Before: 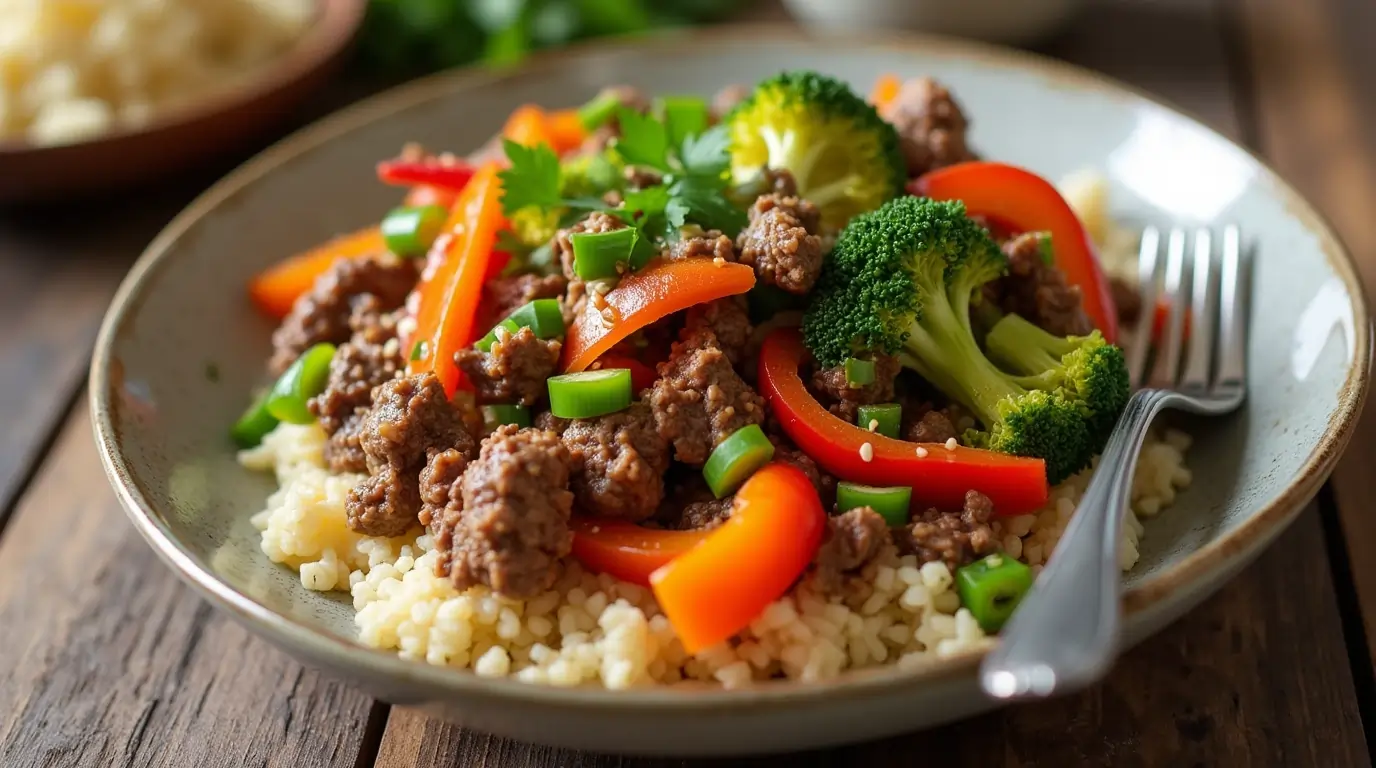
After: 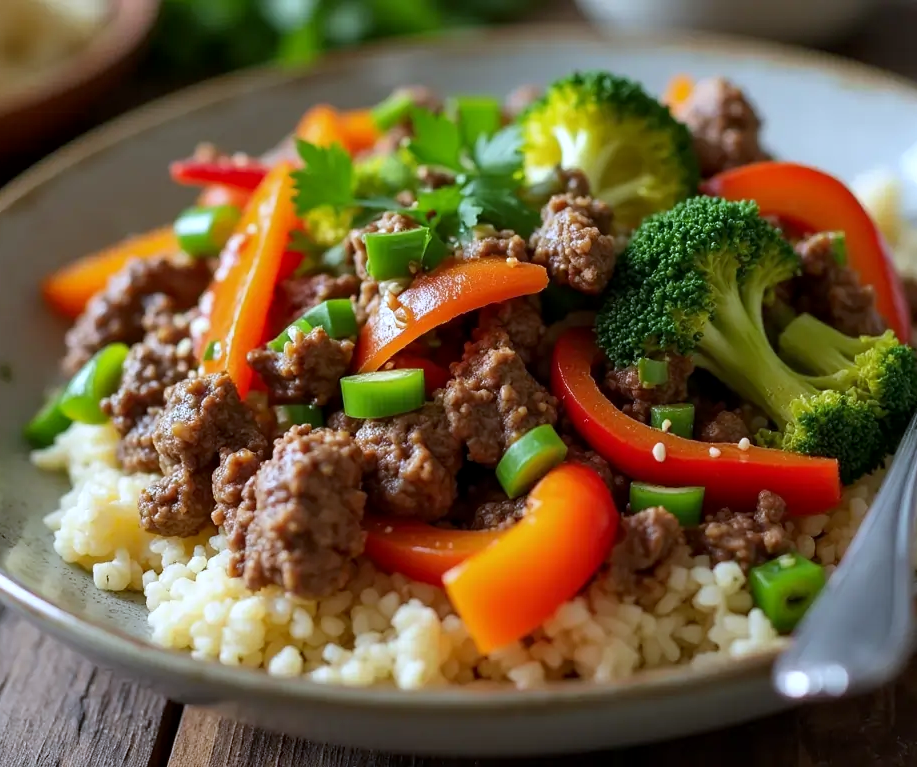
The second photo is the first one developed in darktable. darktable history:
crop and rotate: left 15.055%, right 18.278%
contrast equalizer: octaves 7, y [[0.6 ×6], [0.55 ×6], [0 ×6], [0 ×6], [0 ×6]], mix 0.15
white balance: red 0.931, blue 1.11
